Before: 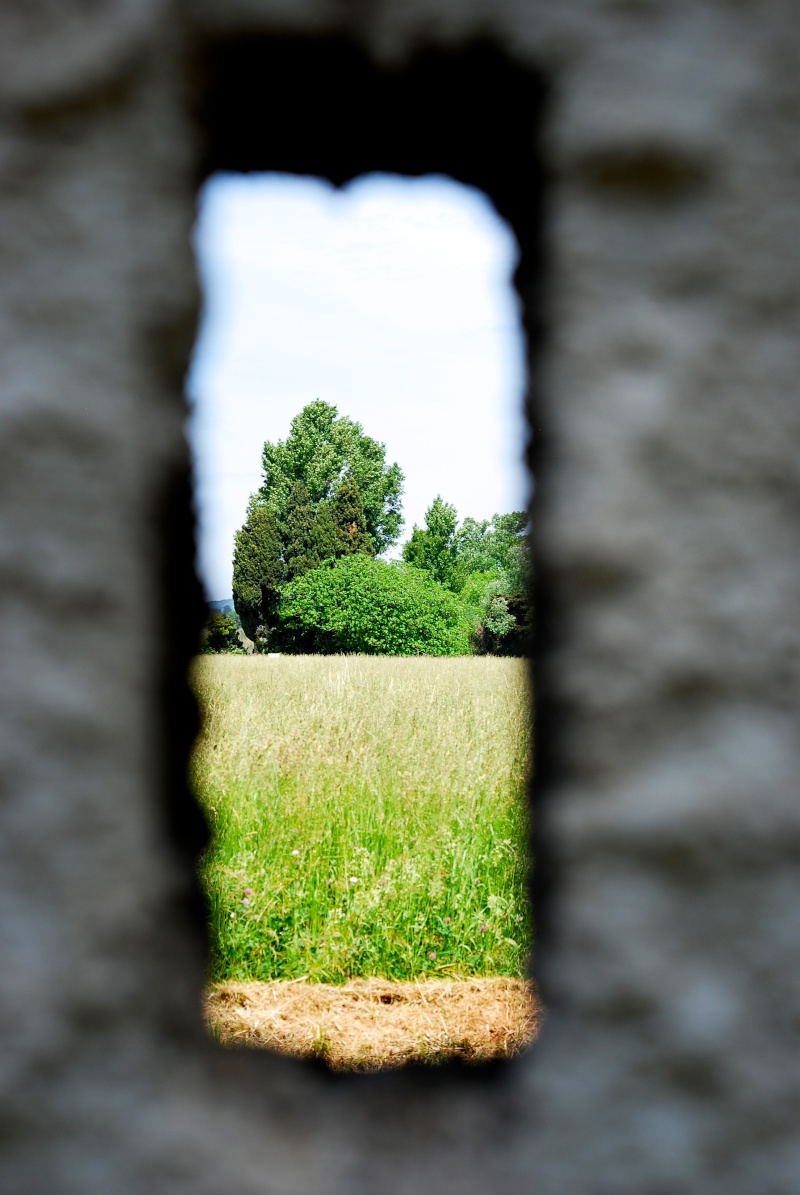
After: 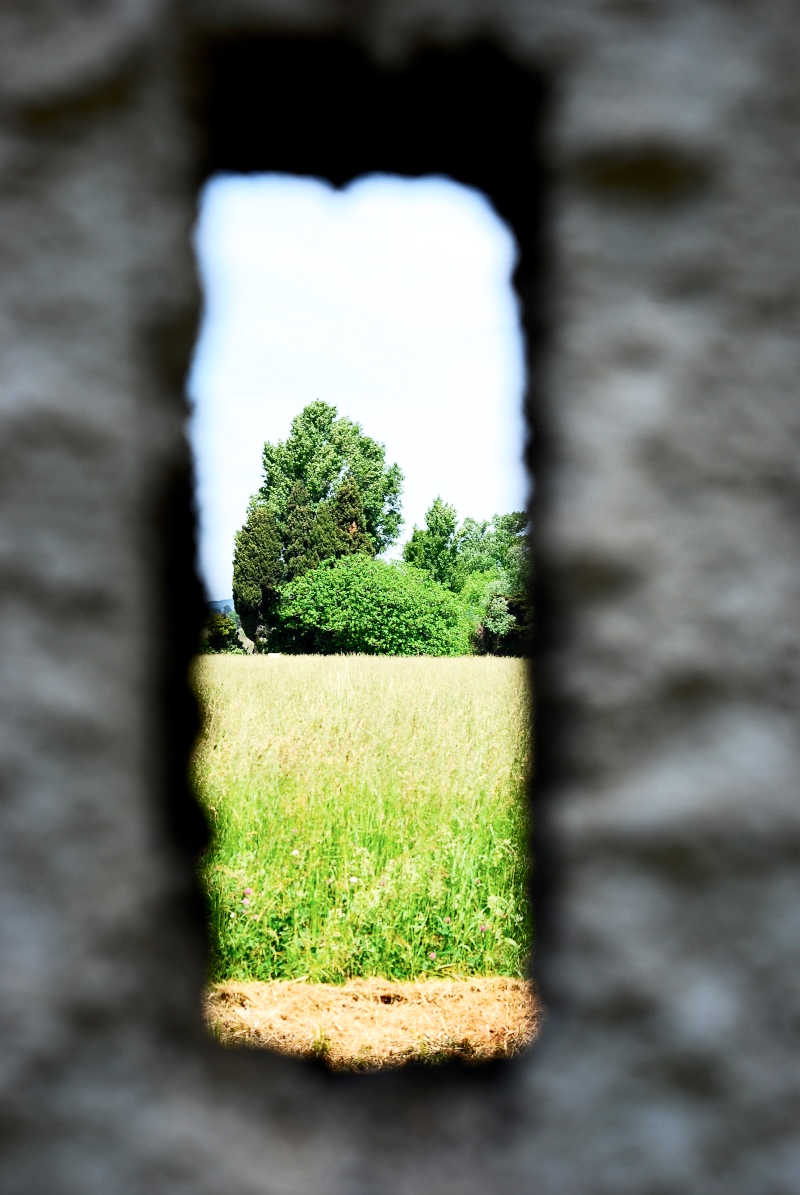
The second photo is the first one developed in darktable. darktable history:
contrast brightness saturation: contrast 0.24, brightness 0.09
